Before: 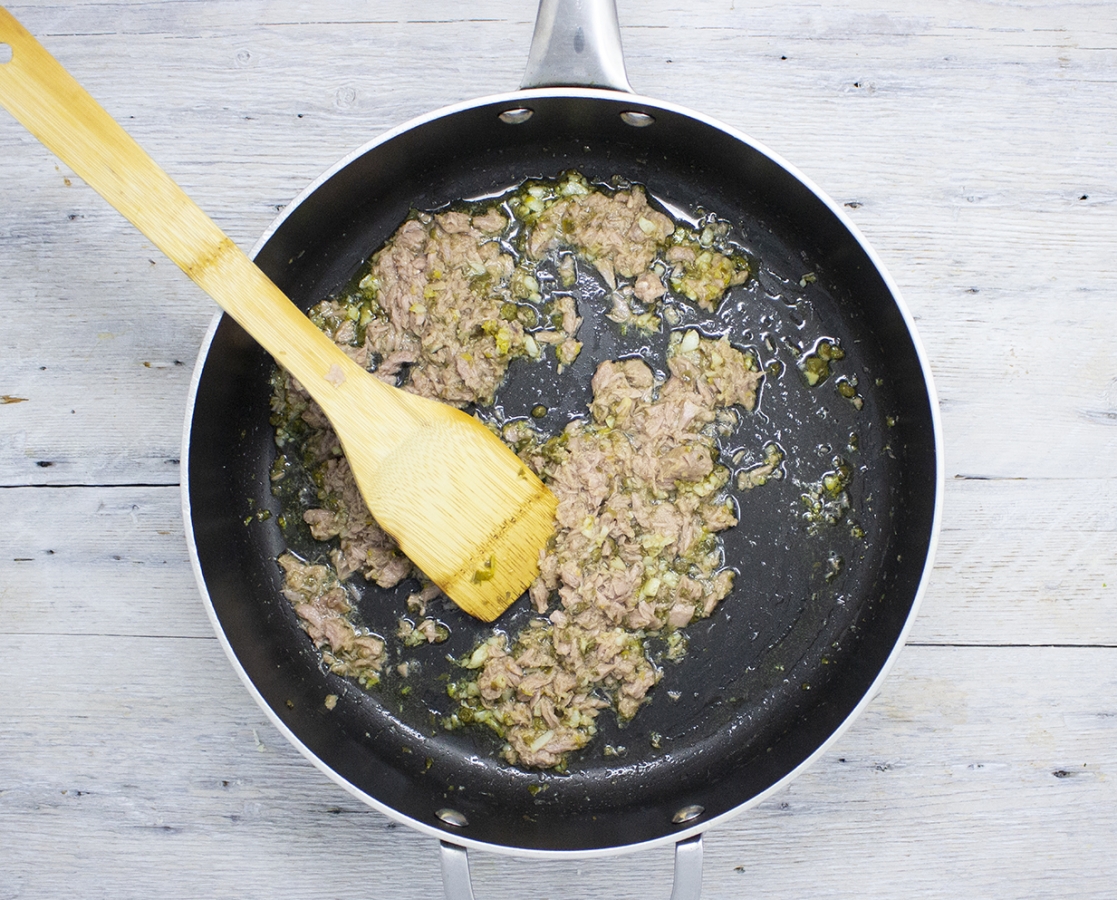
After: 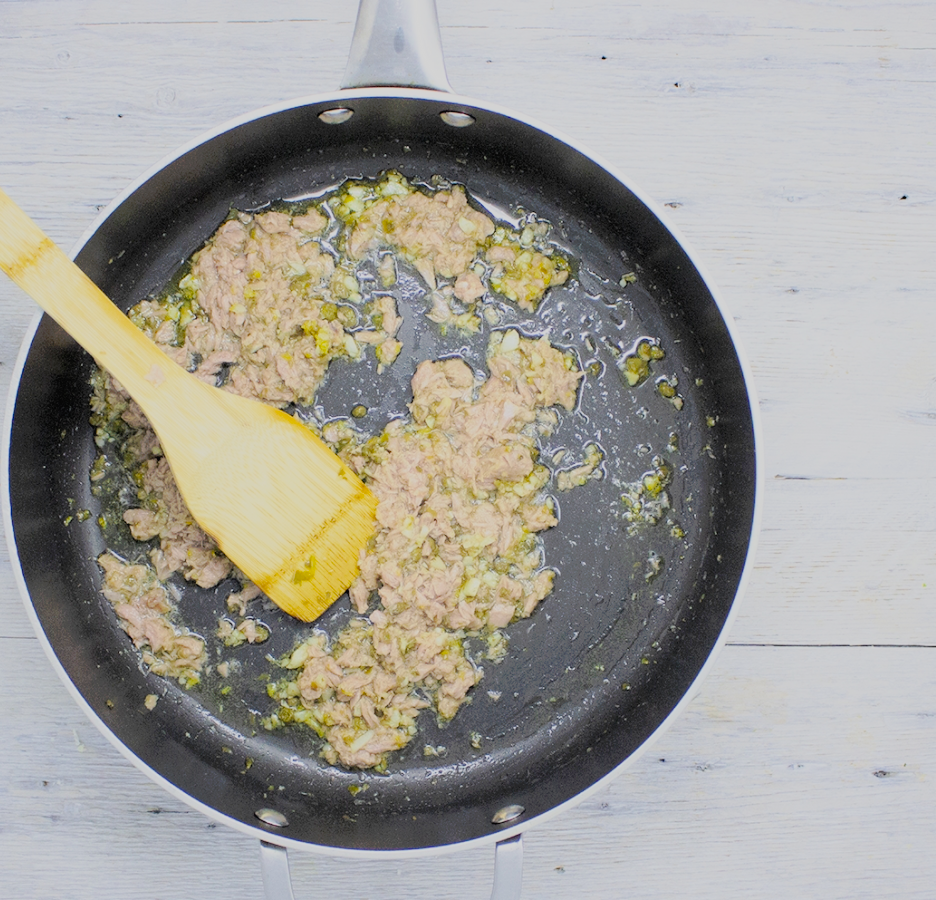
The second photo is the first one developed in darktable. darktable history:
tone equalizer: on, module defaults
crop: left 16.145%
filmic rgb: white relative exposure 8 EV, threshold 3 EV, hardness 2.44, latitude 10.07%, contrast 0.72, highlights saturation mix 10%, shadows ↔ highlights balance 1.38%, color science v4 (2020), enable highlight reconstruction true
tone curve: curves: ch0 [(0, 0) (0.003, 0.013) (0.011, 0.017) (0.025, 0.035) (0.044, 0.093) (0.069, 0.146) (0.1, 0.179) (0.136, 0.243) (0.177, 0.294) (0.224, 0.332) (0.277, 0.412) (0.335, 0.454) (0.399, 0.531) (0.468, 0.611) (0.543, 0.669) (0.623, 0.738) (0.709, 0.823) (0.801, 0.881) (0.898, 0.951) (1, 1)], preserve colors none
